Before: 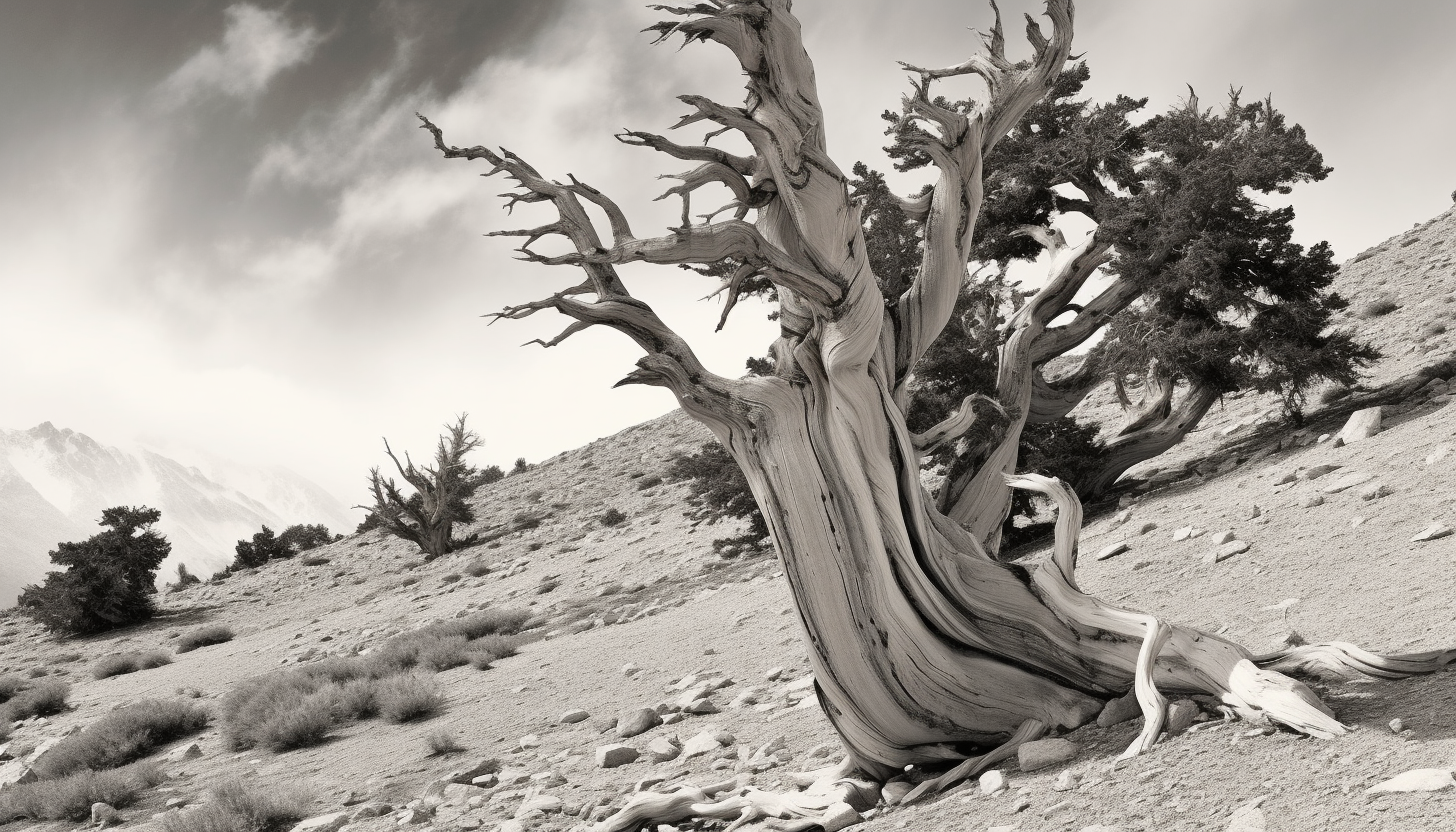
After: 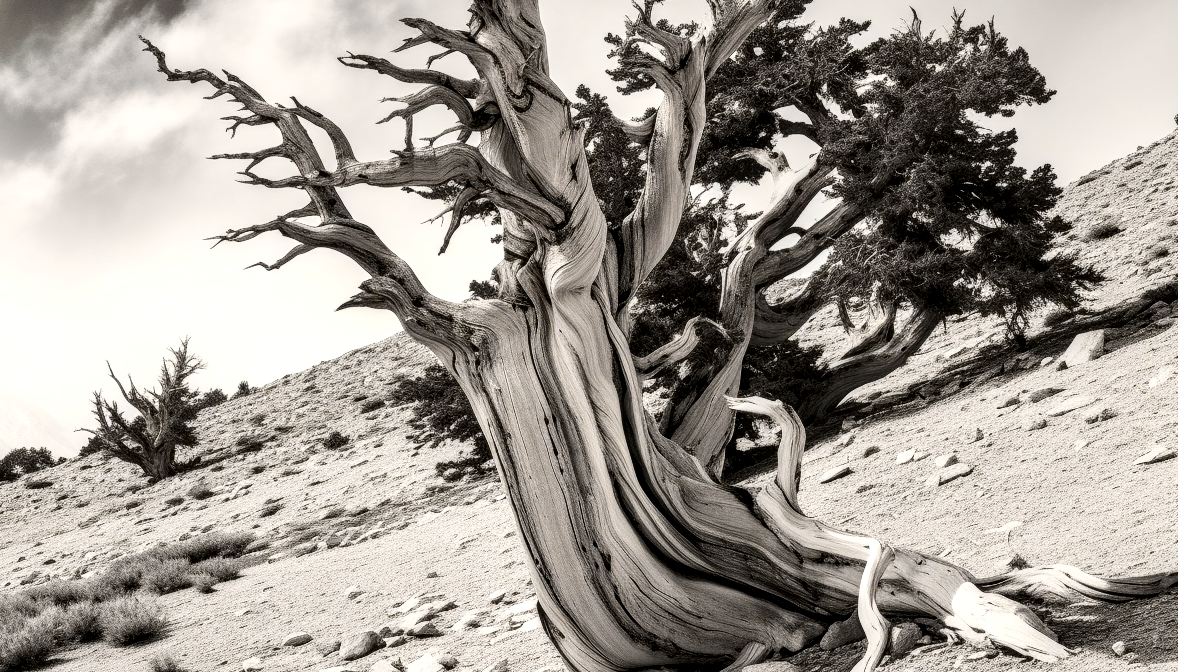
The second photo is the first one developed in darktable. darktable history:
crop: left 19.044%, top 9.33%, right 0.001%, bottom 9.791%
color zones: curves: ch0 [(0.009, 0.528) (0.136, 0.6) (0.255, 0.586) (0.39, 0.528) (0.522, 0.584) (0.686, 0.736) (0.849, 0.561)]; ch1 [(0.045, 0.781) (0.14, 0.416) (0.257, 0.695) (0.442, 0.032) (0.738, 0.338) (0.818, 0.632) (0.891, 0.741) (1, 0.704)]; ch2 [(0, 0.667) (0.141, 0.52) (0.26, 0.37) (0.474, 0.432) (0.743, 0.286)]
local contrast: highlights 29%, detail 150%
contrast brightness saturation: contrast 0.287
